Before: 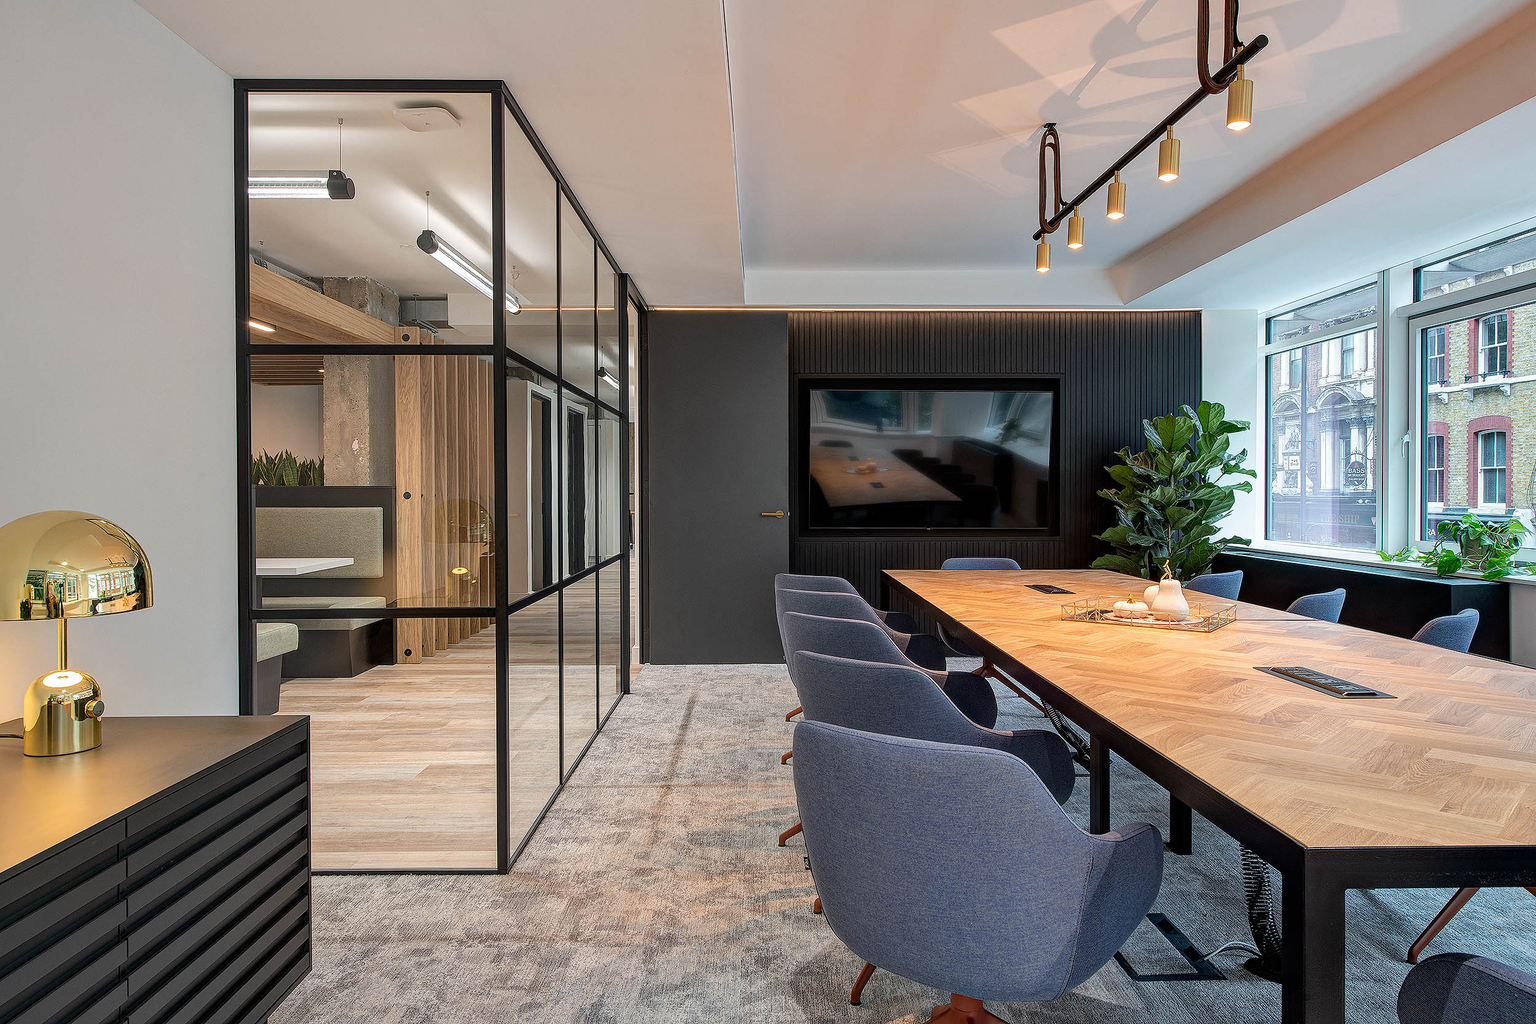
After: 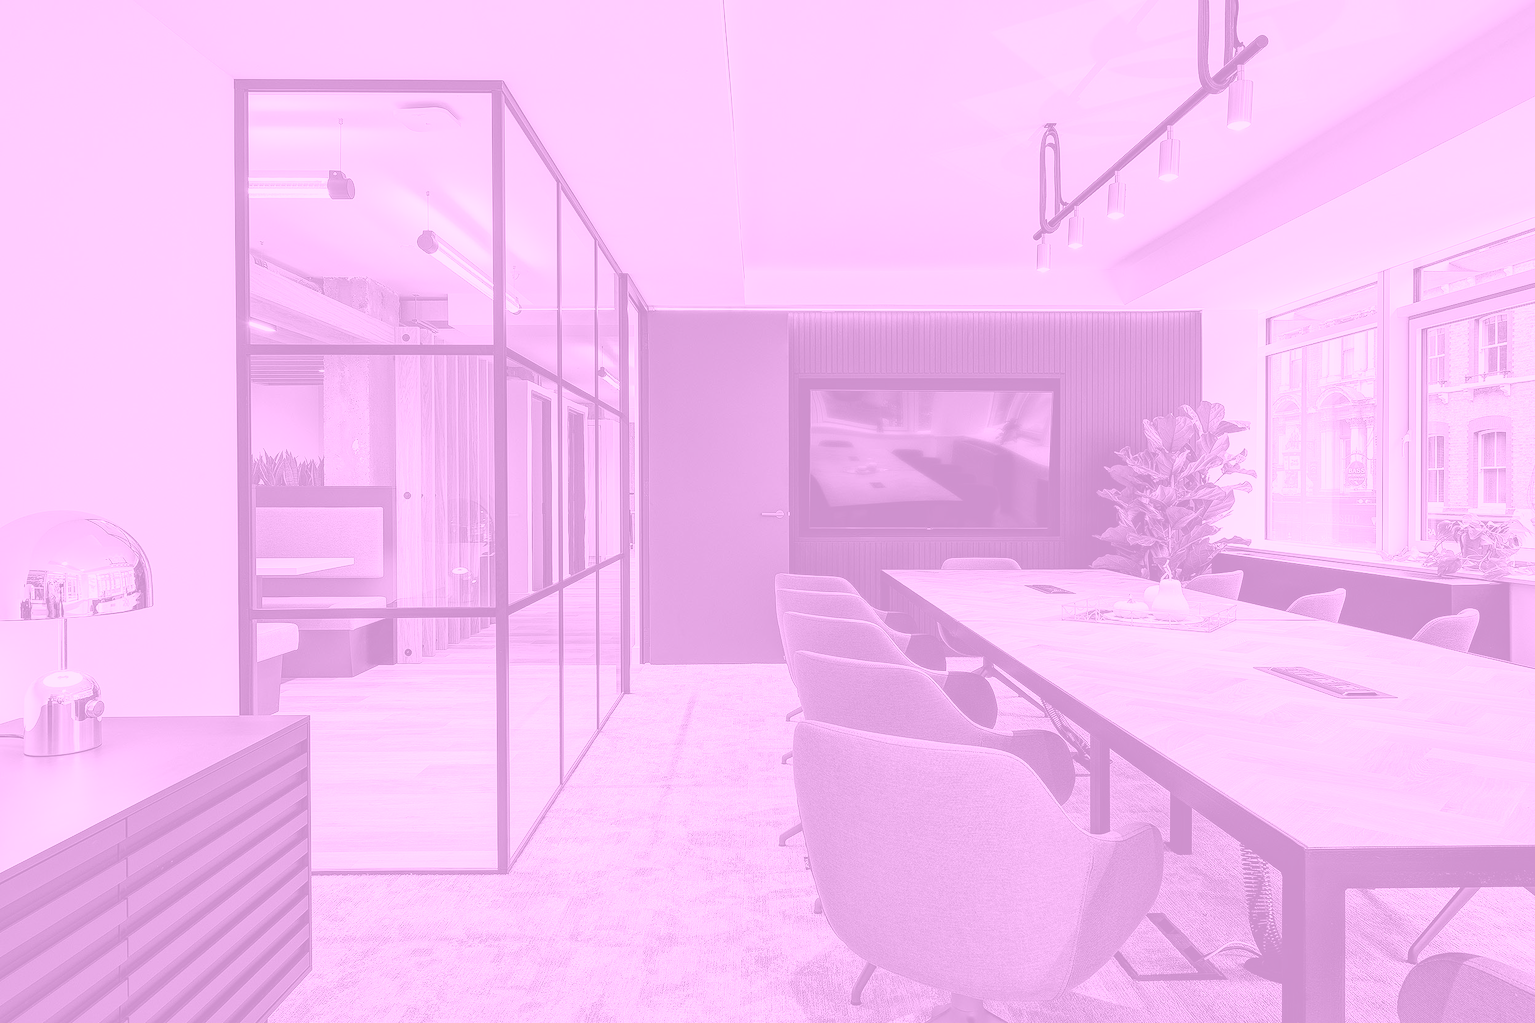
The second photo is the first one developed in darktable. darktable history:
colorize: hue 331.2°, saturation 69%, source mix 30.28%, lightness 69.02%, version 1
contrast brightness saturation: contrast 0.1, brightness 0.02, saturation 0.02
